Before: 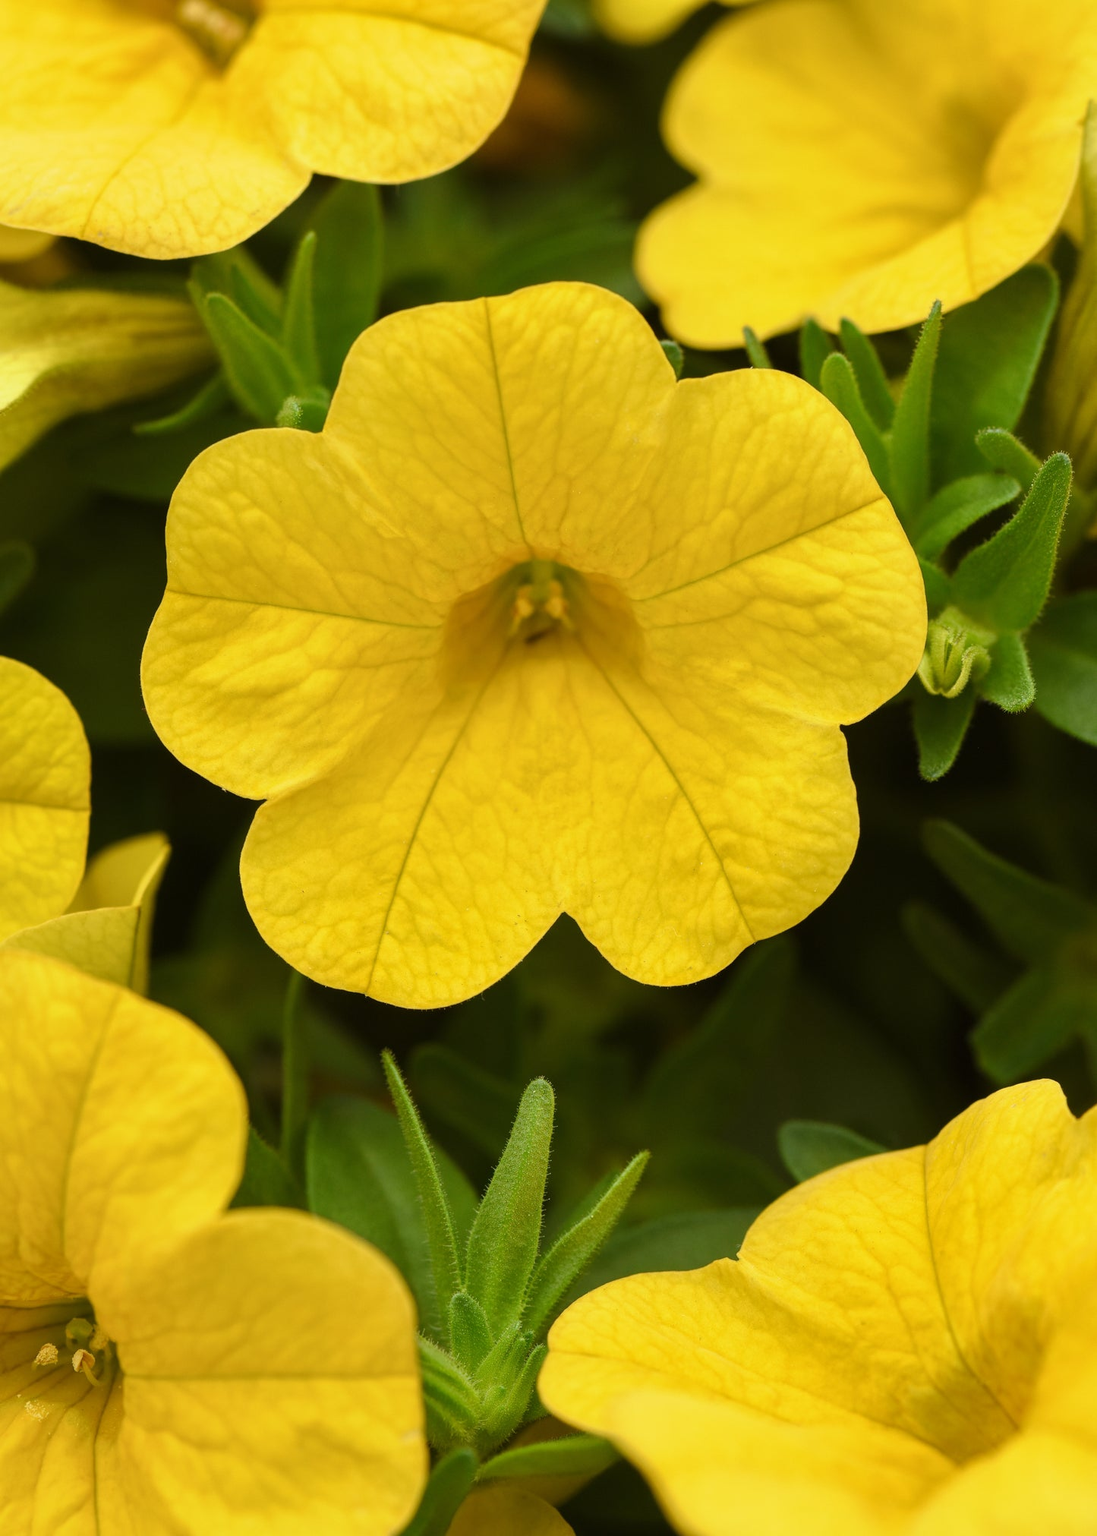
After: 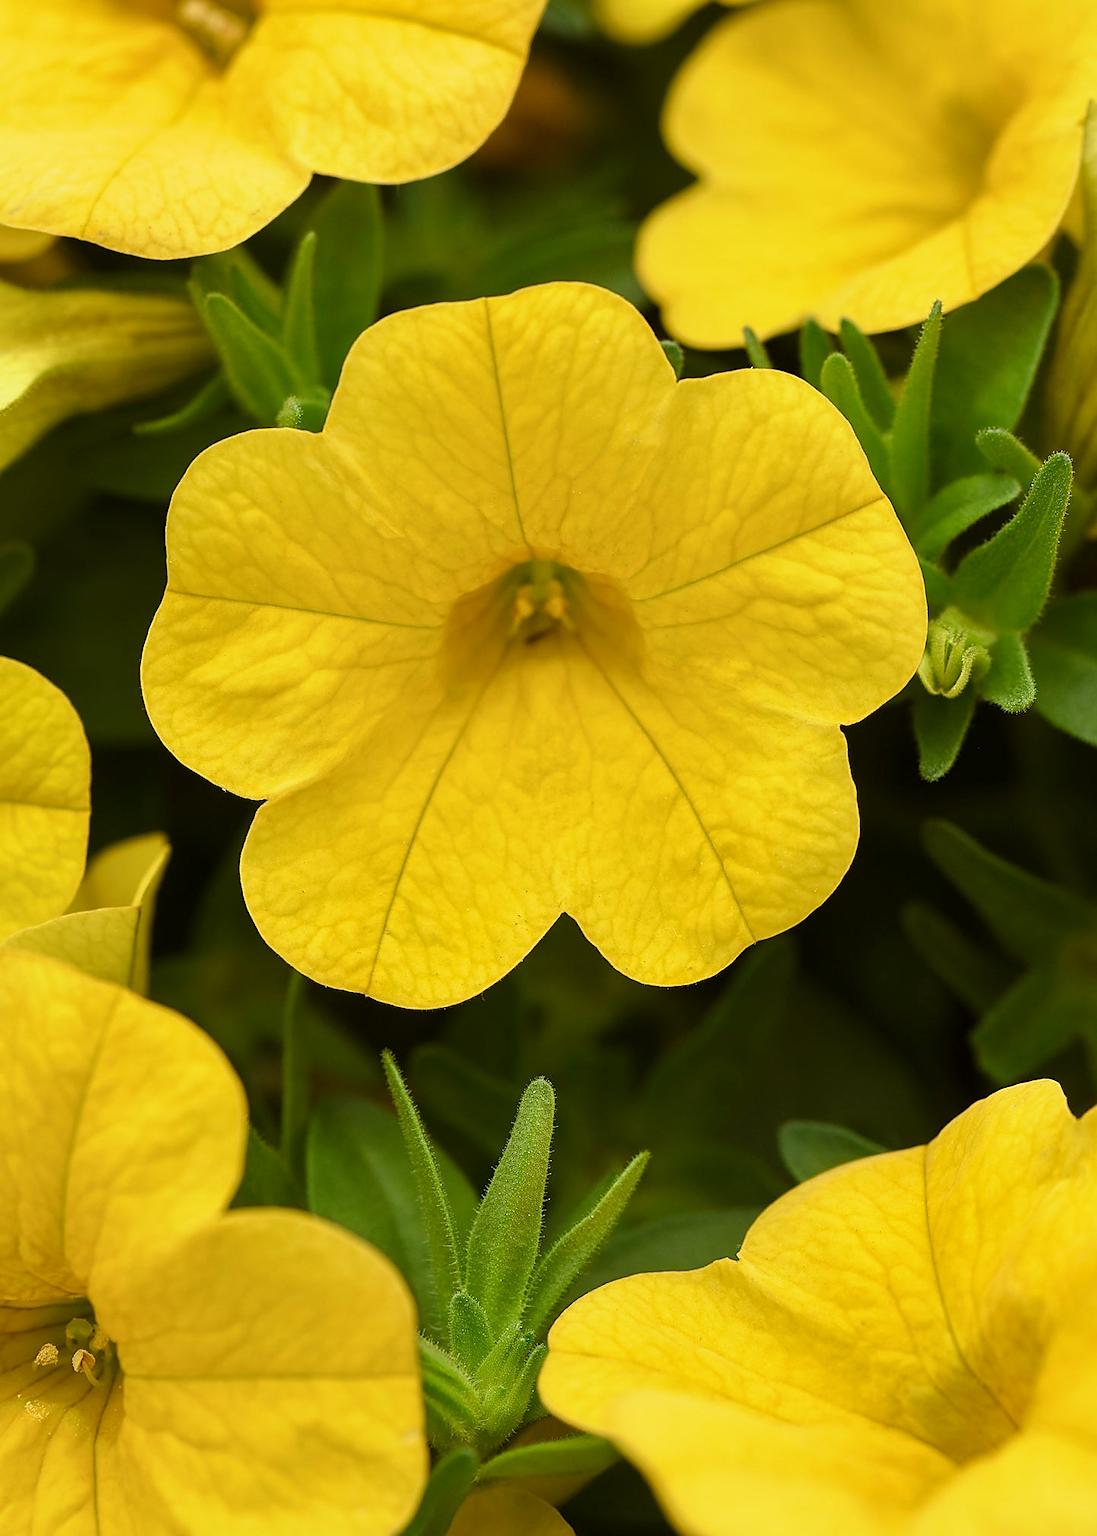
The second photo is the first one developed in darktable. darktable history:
sharpen: radius 1.347, amount 1.265, threshold 0.804
exposure: black level correction 0.001, compensate exposure bias true, compensate highlight preservation false
